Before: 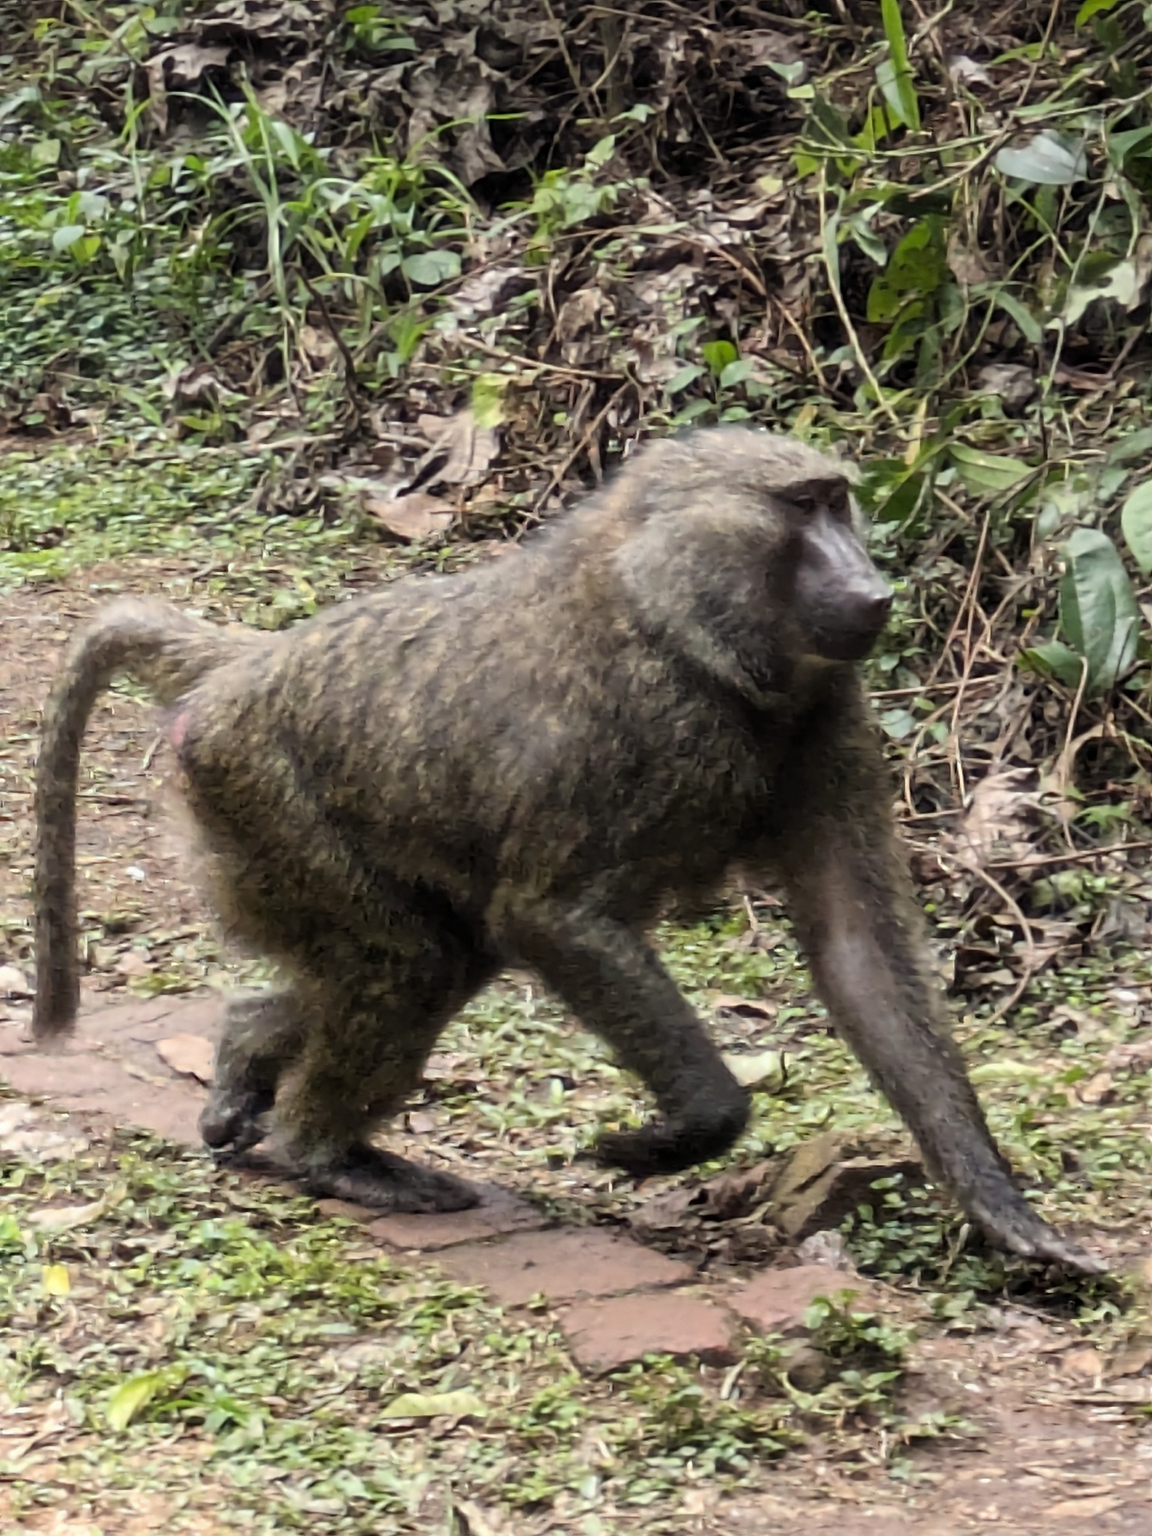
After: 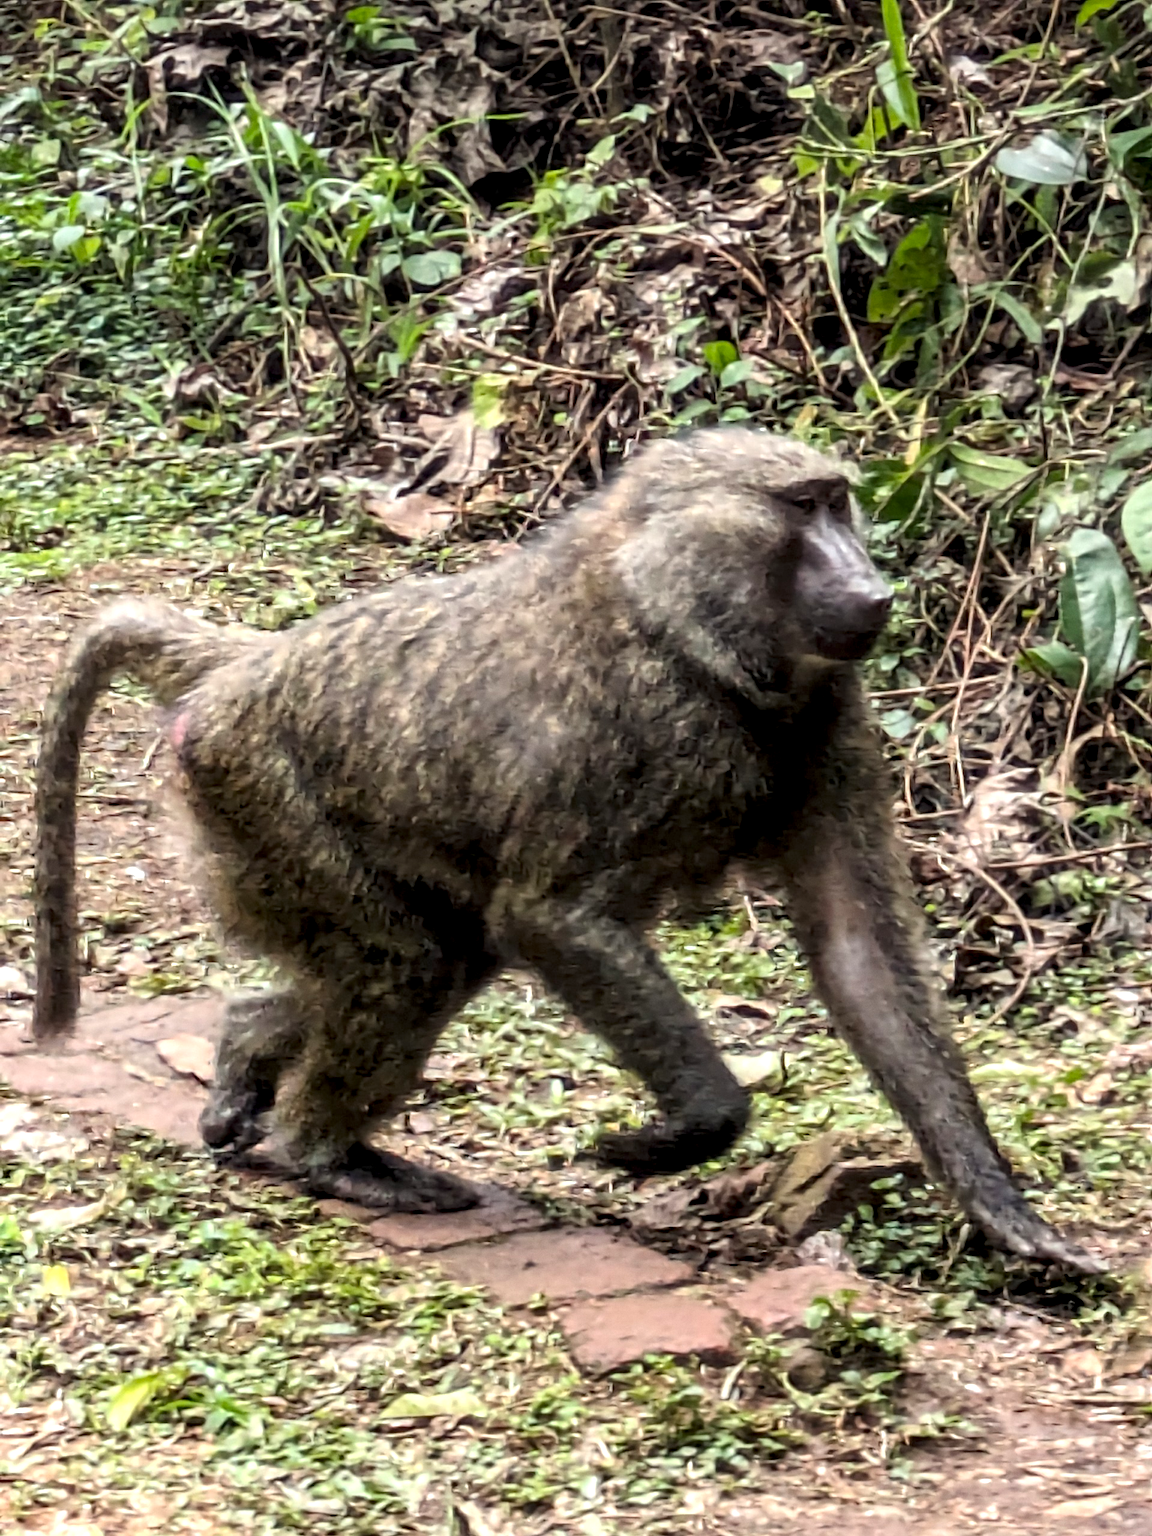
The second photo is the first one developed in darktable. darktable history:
grain: coarseness 0.09 ISO, strength 10%
exposure: exposure 0.207 EV, compensate highlight preservation false
local contrast: detail 150%
